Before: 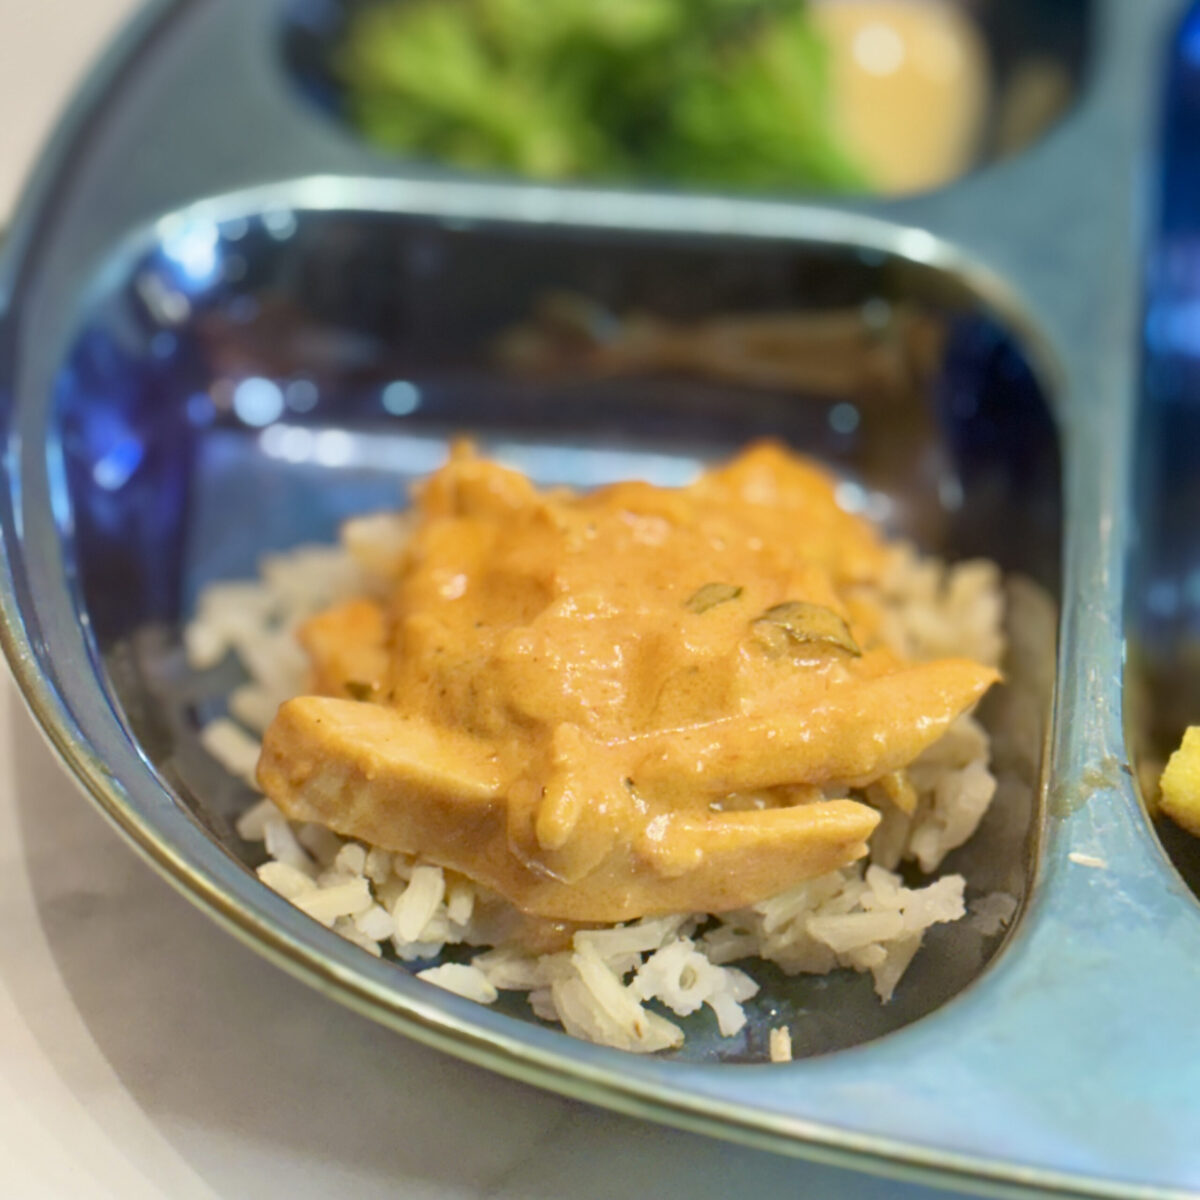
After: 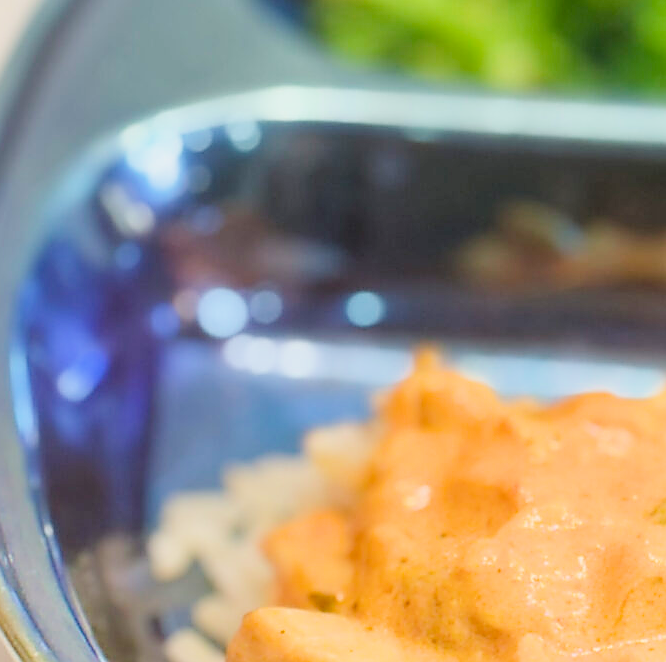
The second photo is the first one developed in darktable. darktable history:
filmic rgb: black relative exposure -7.65 EV, white relative exposure 4.56 EV, hardness 3.61
exposure: black level correction 0, exposure 1.104 EV, compensate exposure bias true, compensate highlight preservation false
crop and rotate: left 3.055%, top 7.488%, right 41.399%, bottom 37.28%
sharpen: radius 1.352, amount 1.252, threshold 0.792
